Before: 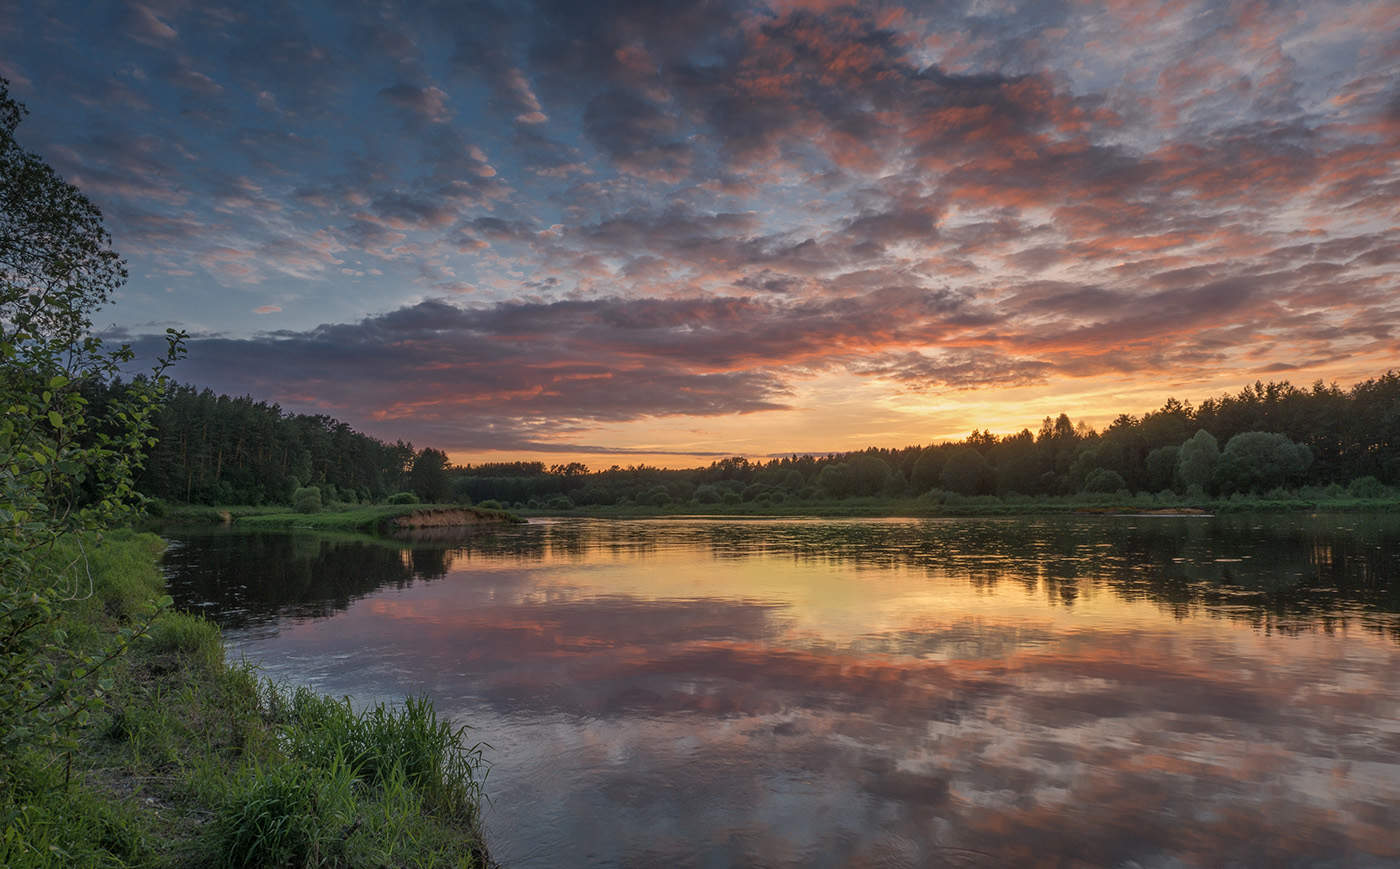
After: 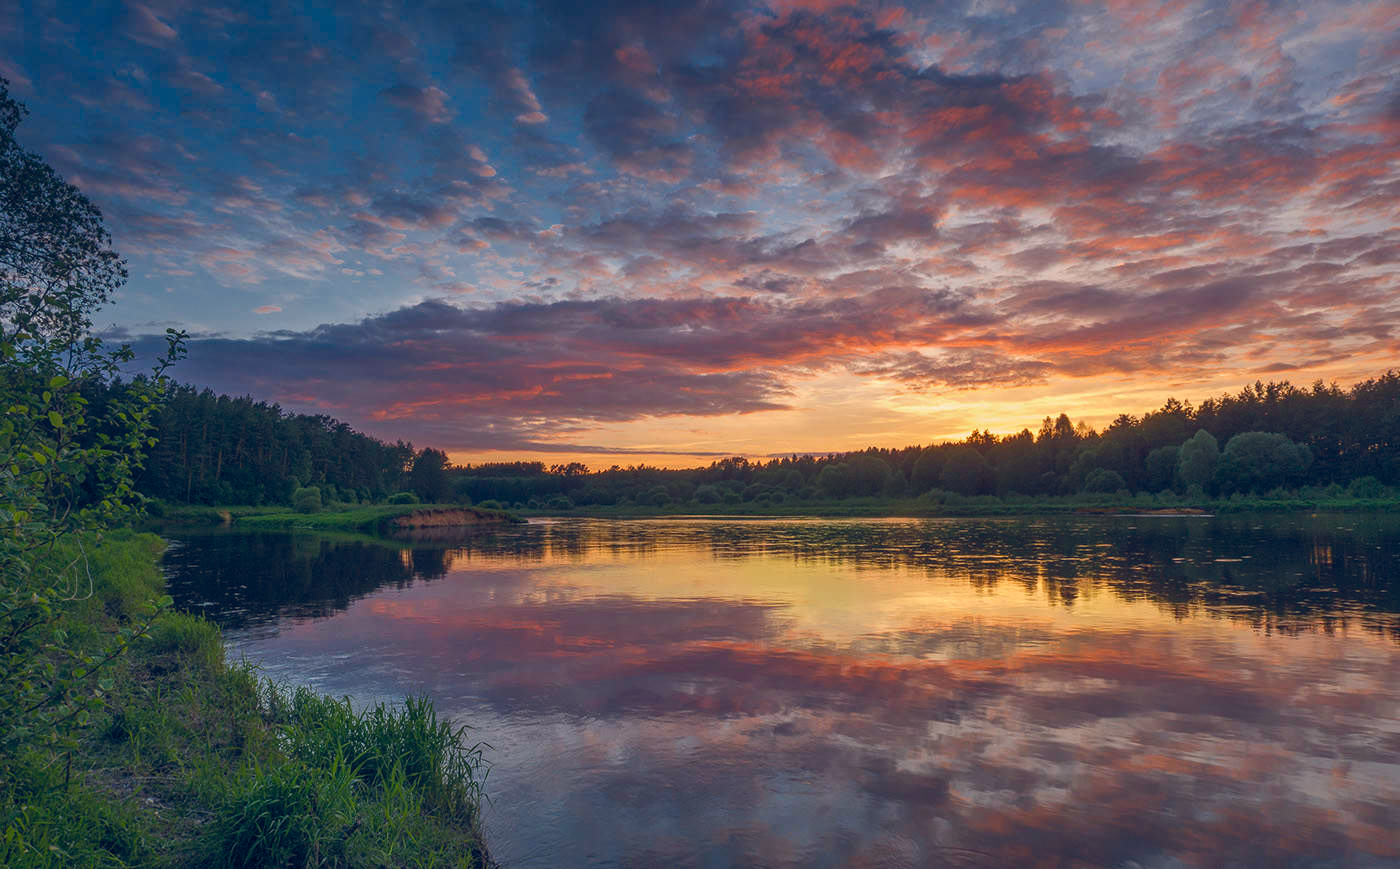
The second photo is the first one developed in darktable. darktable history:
contrast brightness saturation: contrast 0.076, saturation 0.025
color balance rgb: global offset › luminance 0.396%, global offset › chroma 0.207%, global offset › hue 255.16°, linear chroma grading › global chroma 14.536%, perceptual saturation grading › global saturation 20%, perceptual saturation grading › highlights -25.497%, perceptual saturation grading › shadows 24.813%
